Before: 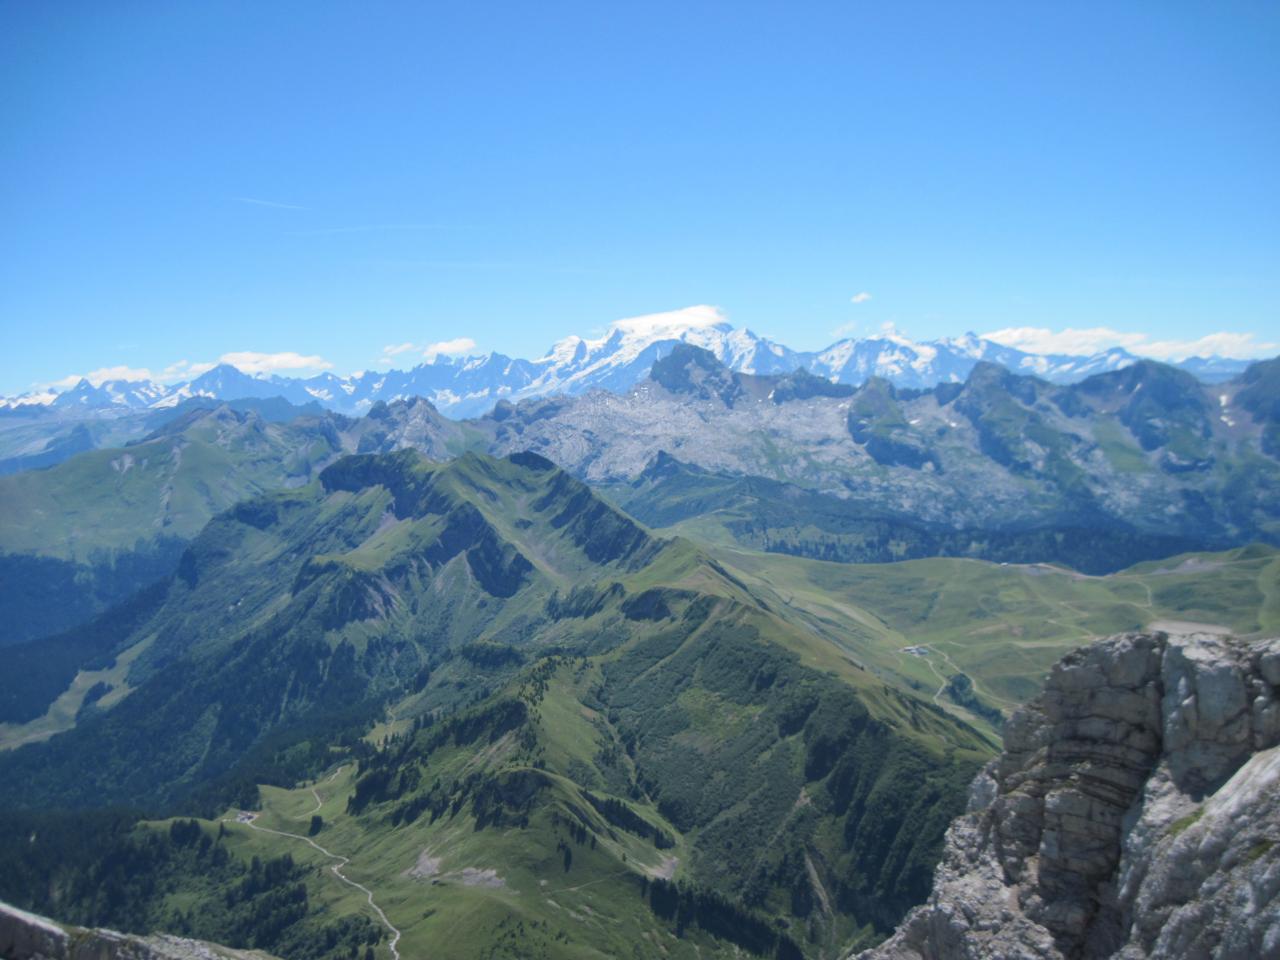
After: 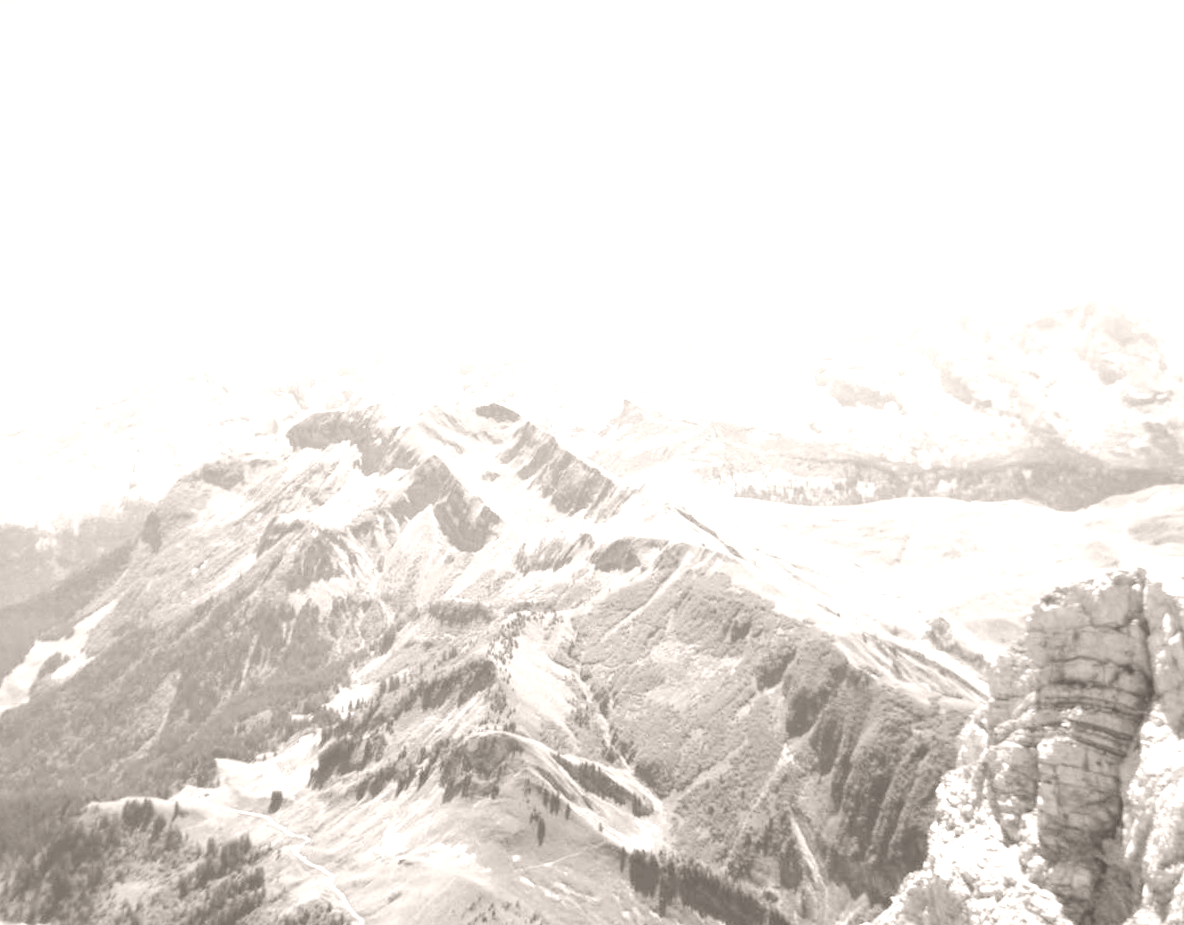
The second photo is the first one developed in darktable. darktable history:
rotate and perspective: rotation -1.68°, lens shift (vertical) -0.146, crop left 0.049, crop right 0.912, crop top 0.032, crop bottom 0.96
colorize: hue 34.49°, saturation 35.33%, source mix 100%, lightness 55%, version 1
base curve: curves: ch0 [(0, 0) (0.012, 0.01) (0.073, 0.168) (0.31, 0.711) (0.645, 0.957) (1, 1)], preserve colors none
